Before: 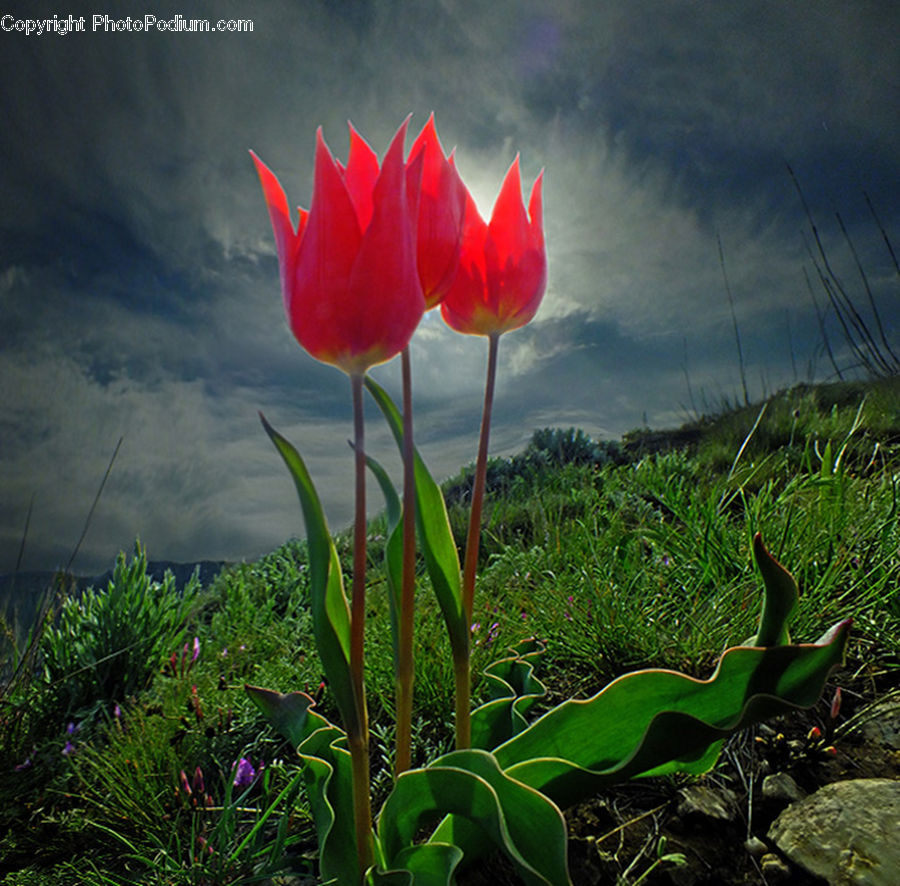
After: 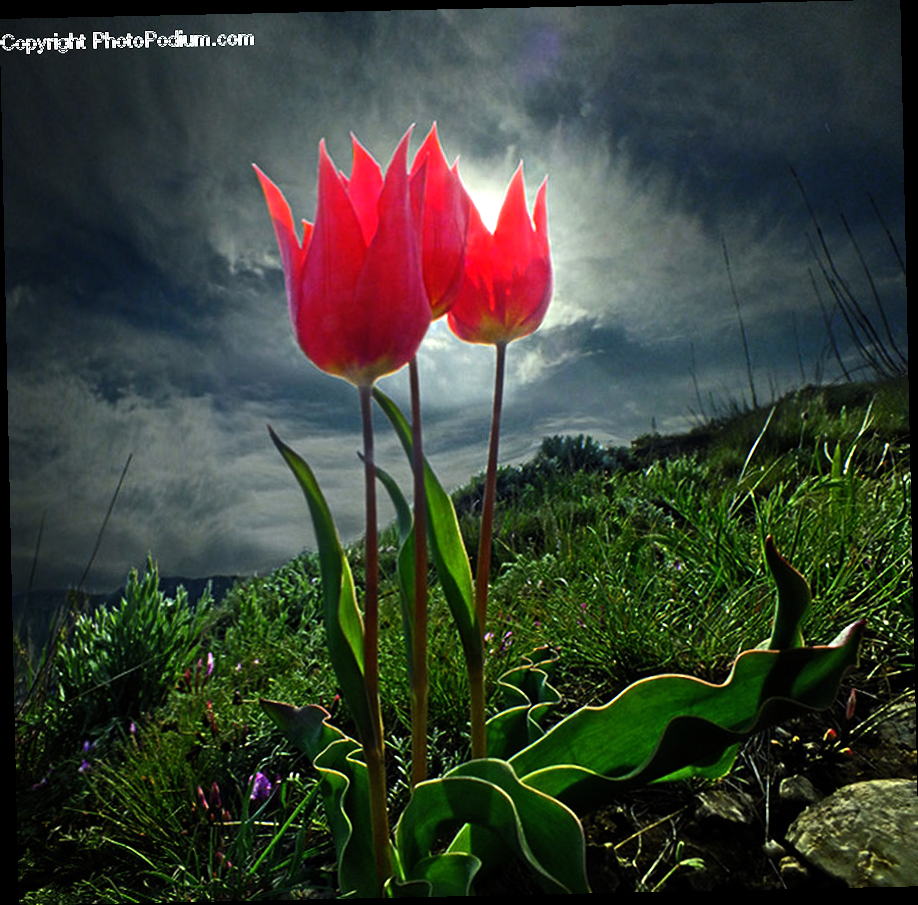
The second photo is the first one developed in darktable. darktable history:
tone equalizer: -8 EV -1.08 EV, -7 EV -1.01 EV, -6 EV -0.867 EV, -5 EV -0.578 EV, -3 EV 0.578 EV, -2 EV 0.867 EV, -1 EV 1.01 EV, +0 EV 1.08 EV, edges refinement/feathering 500, mask exposure compensation -1.57 EV, preserve details no
rotate and perspective: rotation -1.24°, automatic cropping off
